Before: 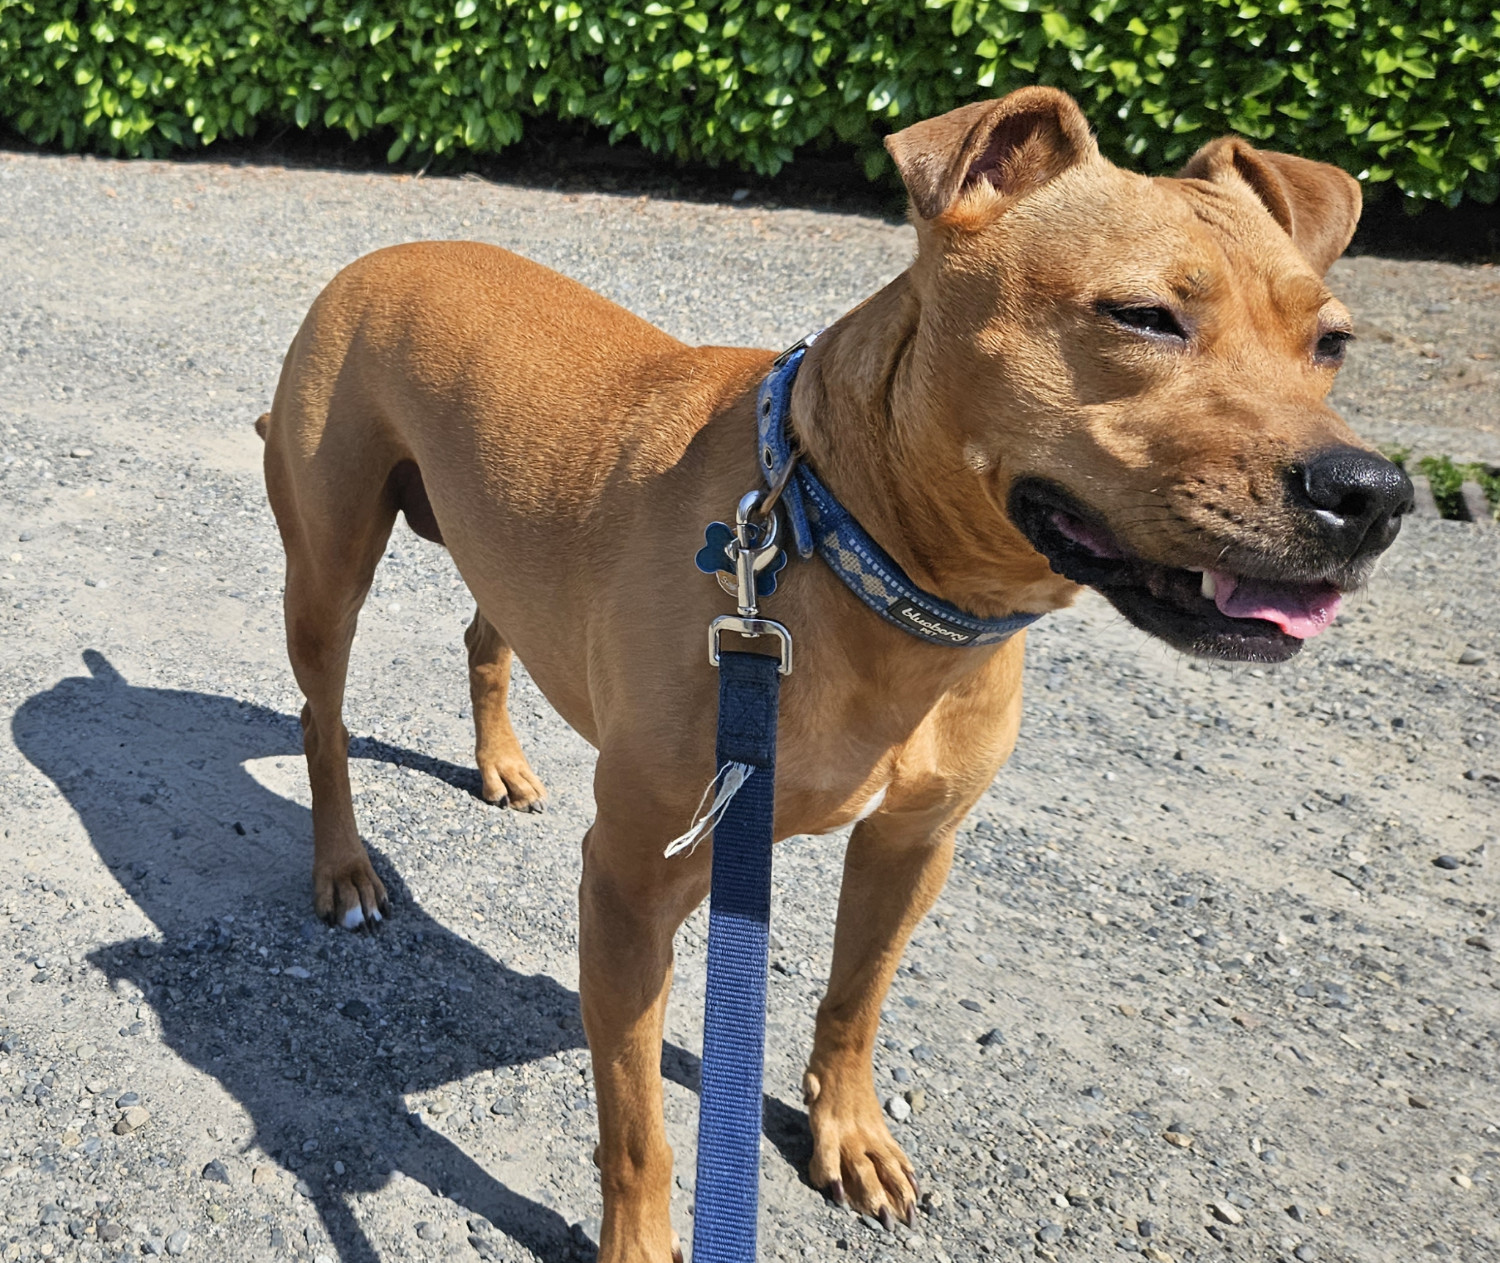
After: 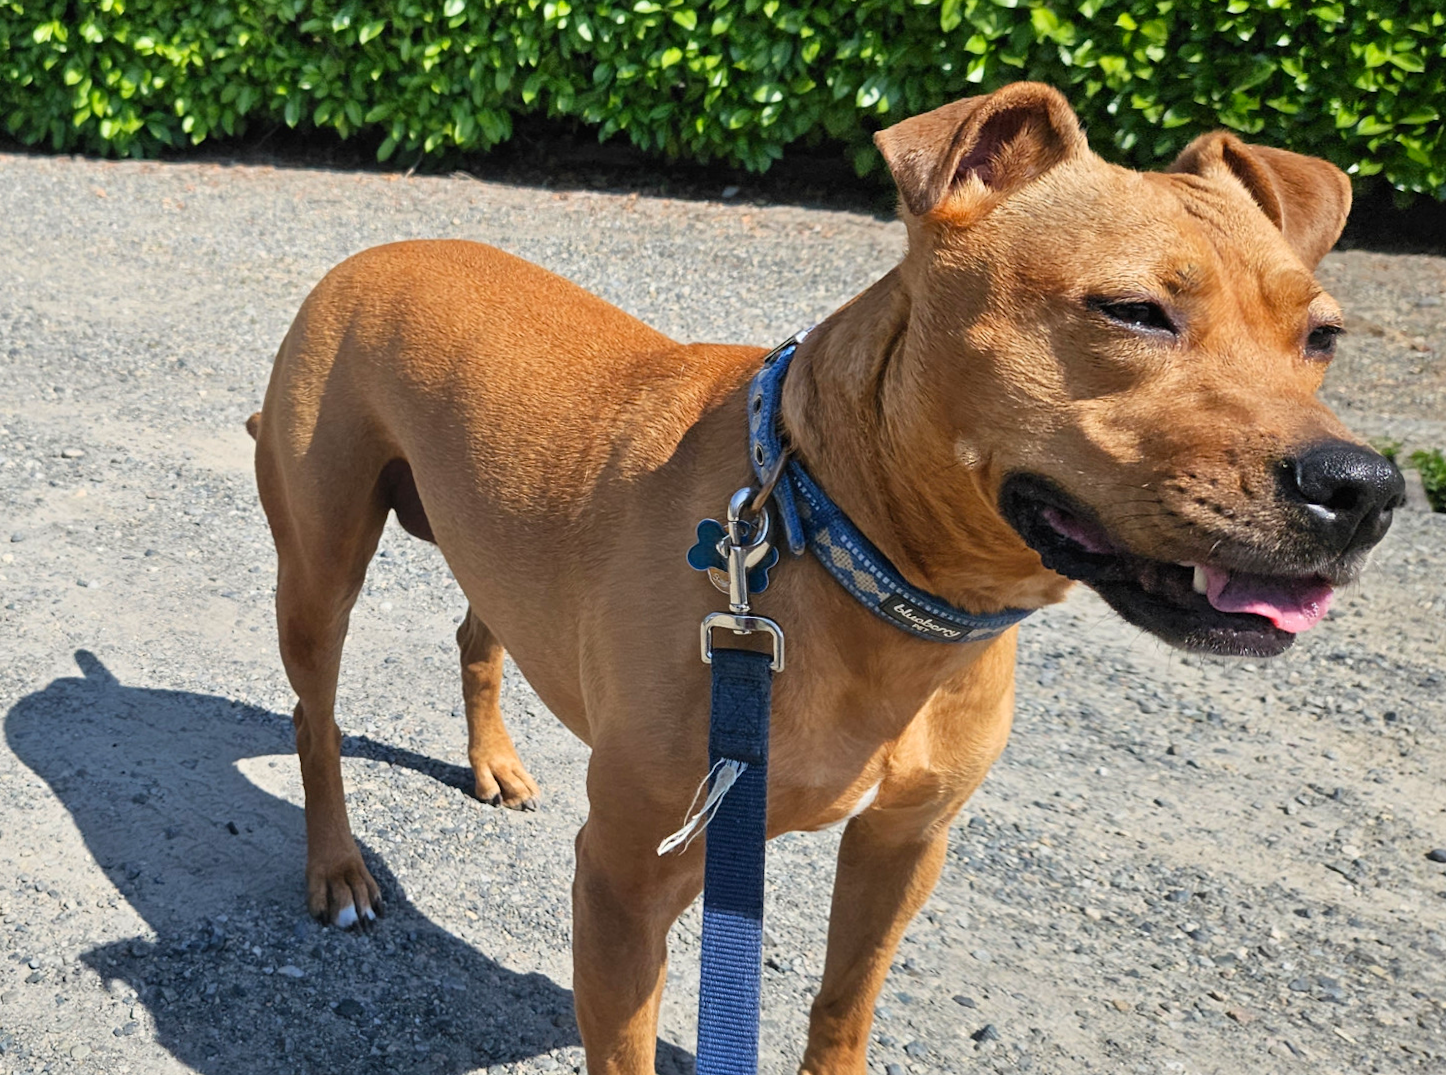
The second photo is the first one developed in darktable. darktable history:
crop and rotate: angle 0.288°, left 0.283%, right 2.708%, bottom 14.359%
